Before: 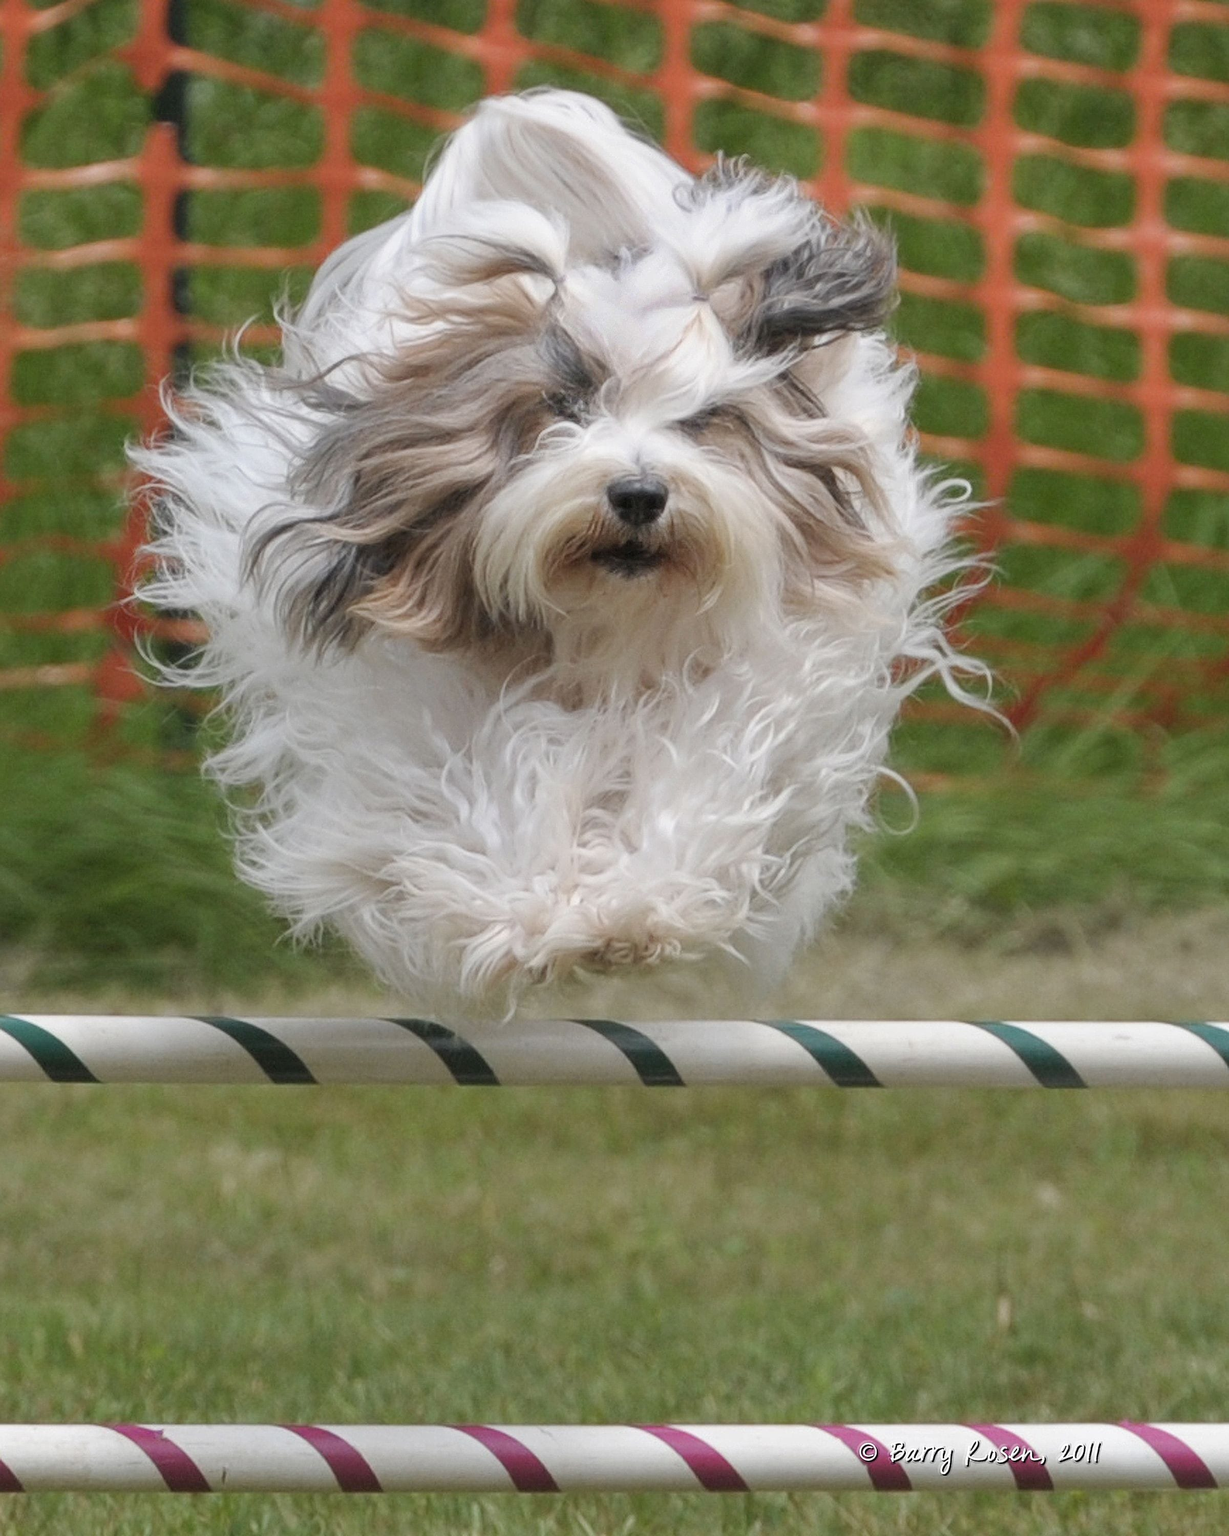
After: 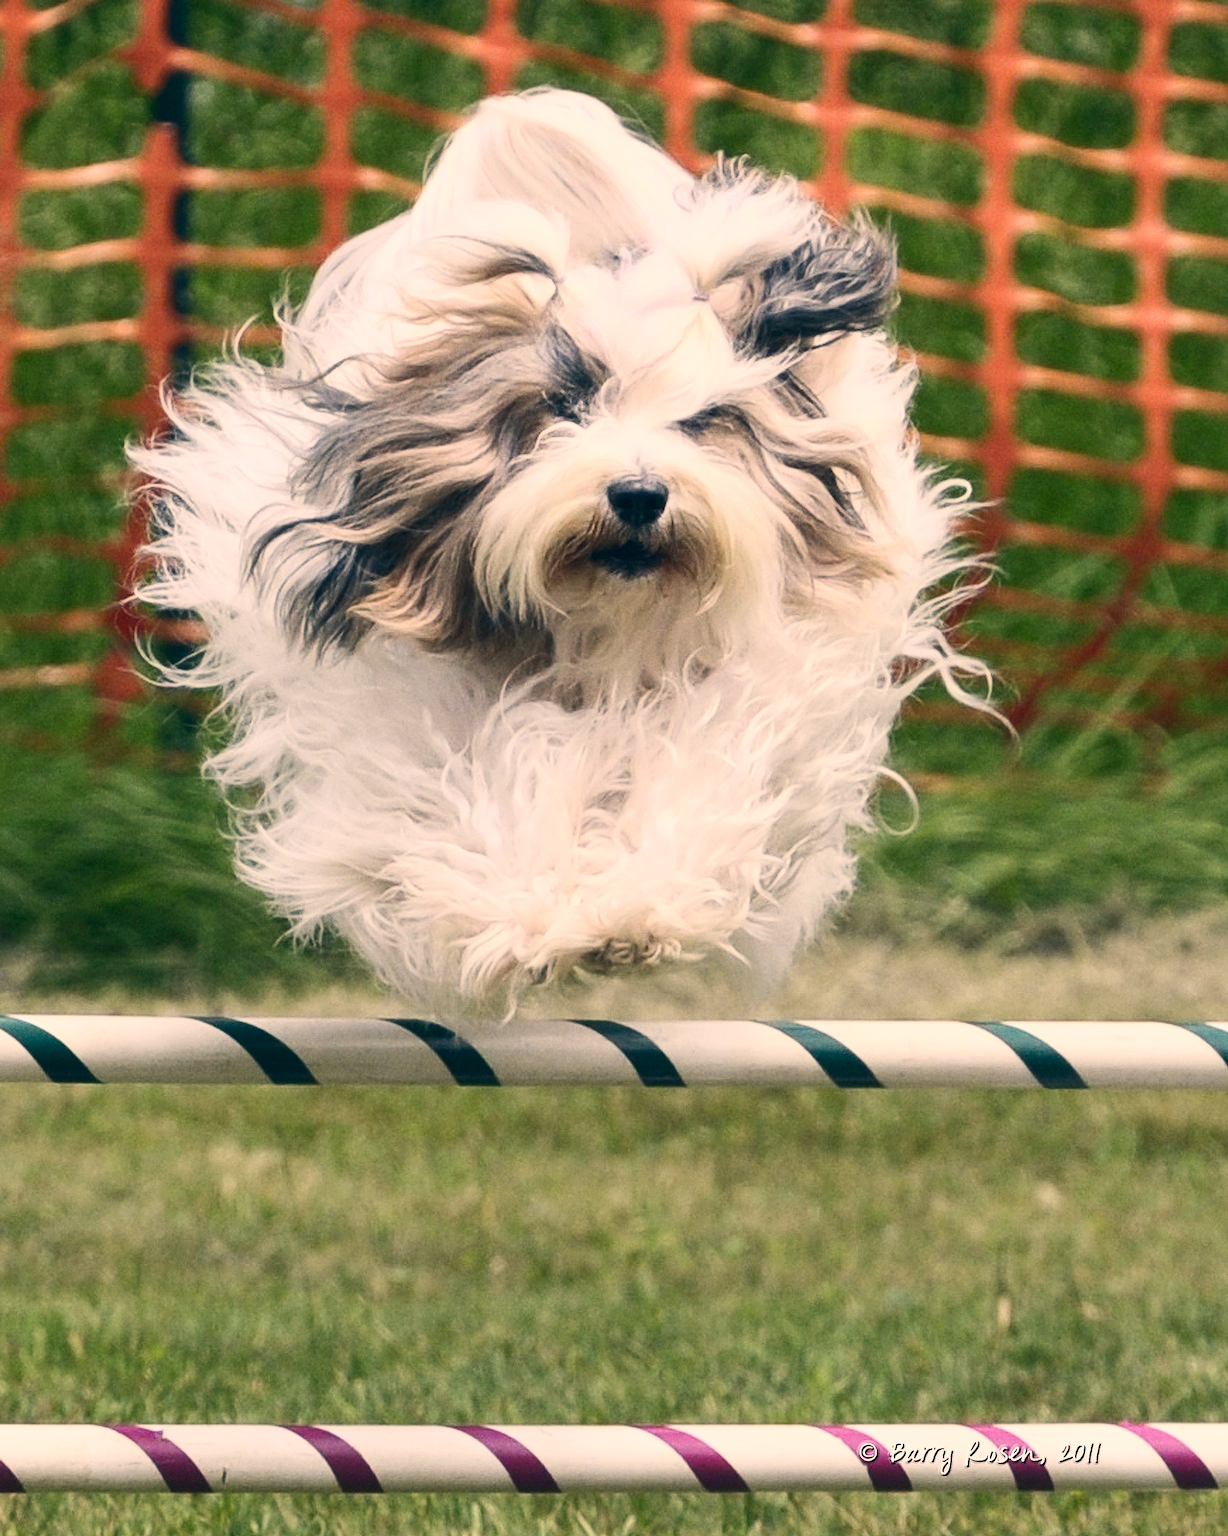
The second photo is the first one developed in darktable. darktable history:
contrast brightness saturation: contrast 0.4, brightness 0.1, saturation 0.21
color correction: highlights a* 10.32, highlights b* 14.66, shadows a* -9.59, shadows b* -15.02
